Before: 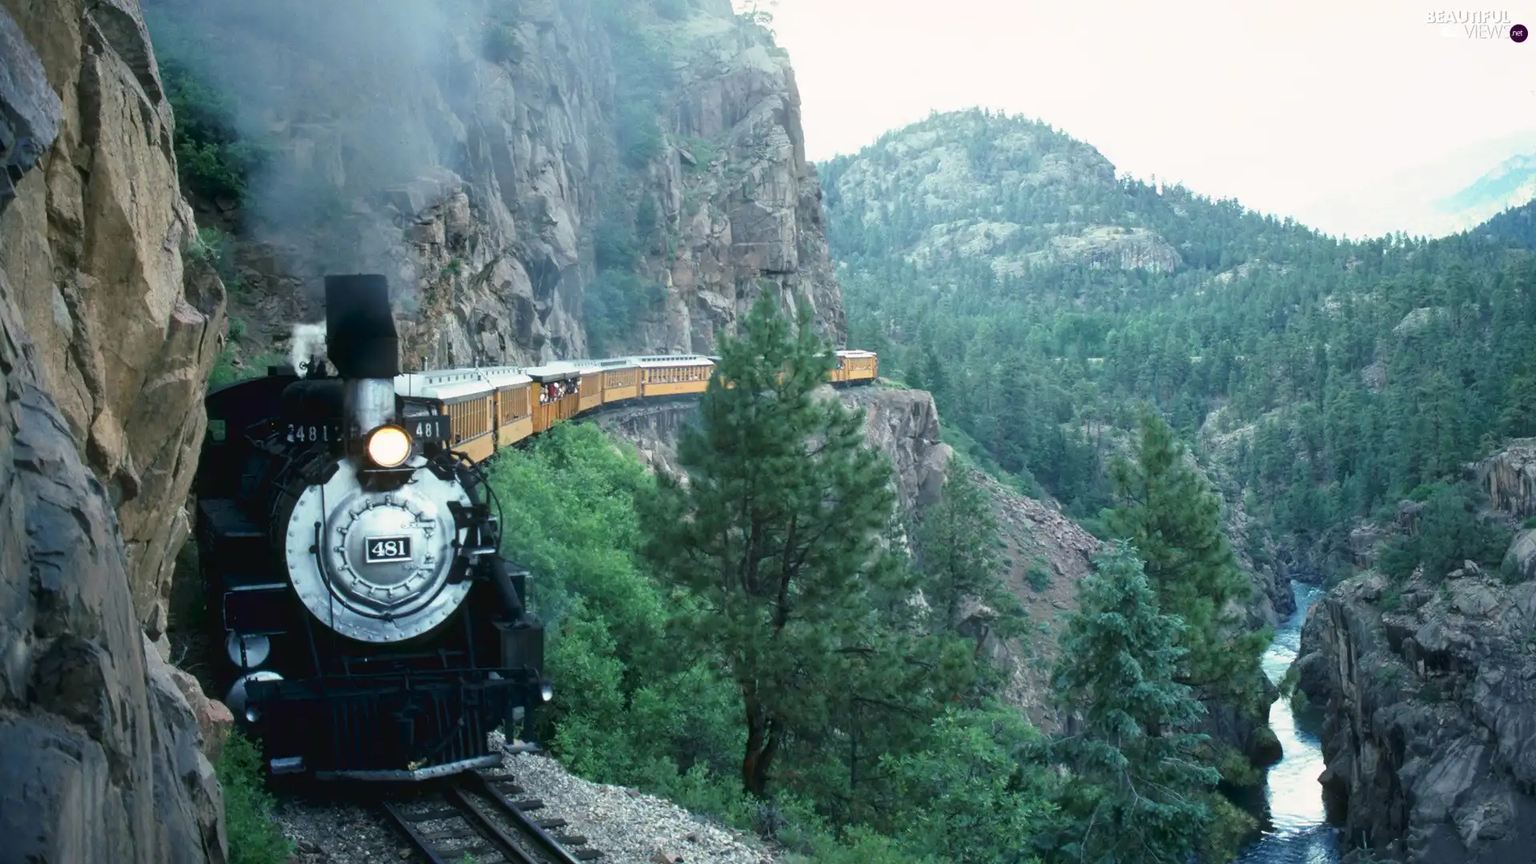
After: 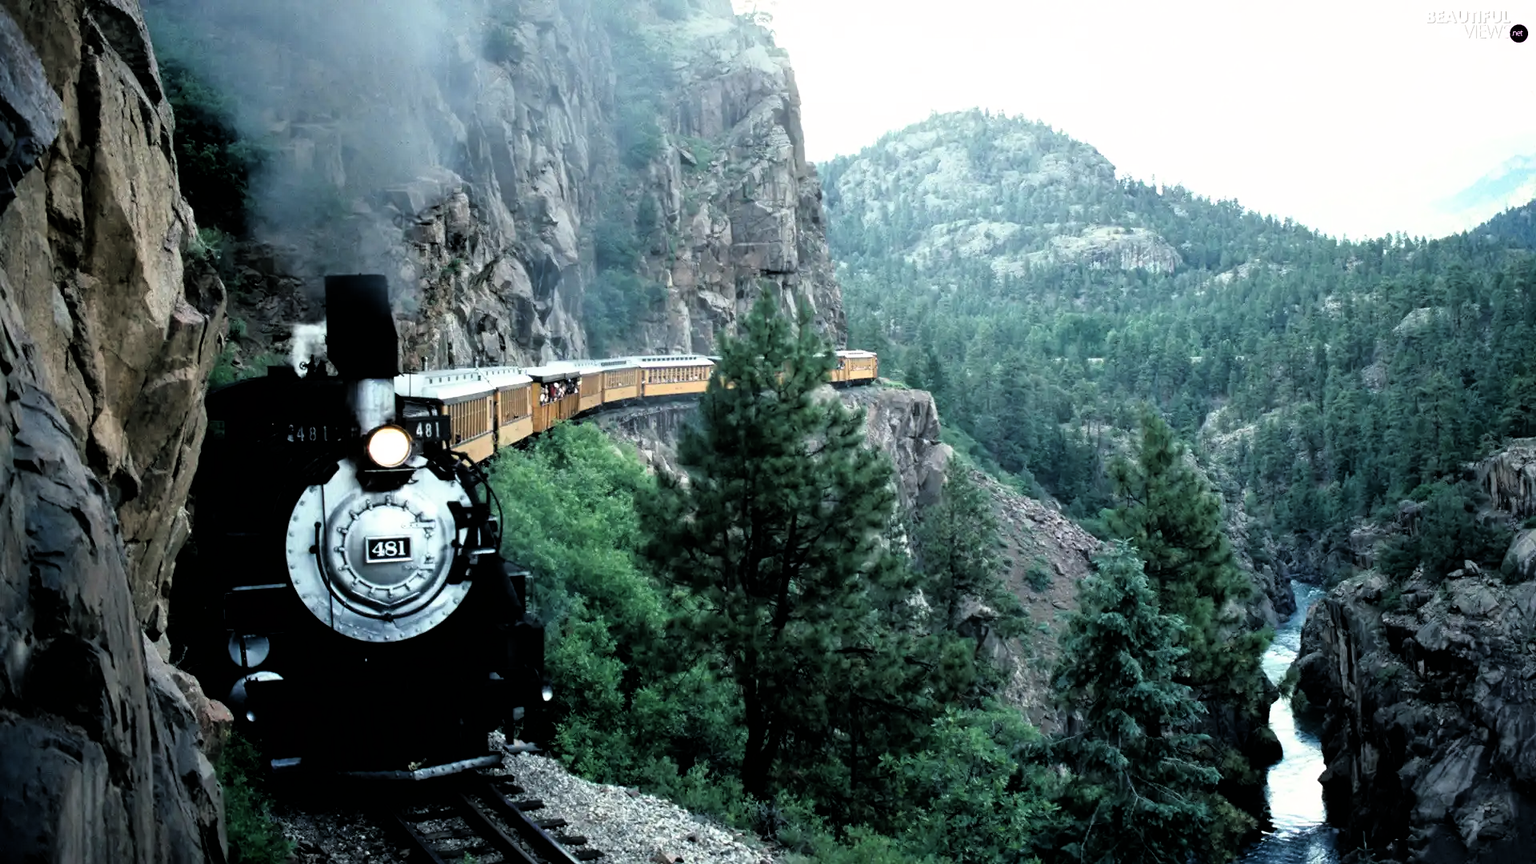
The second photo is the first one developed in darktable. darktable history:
exposure: exposure -0.21 EV
filmic rgb: black relative exposure -3.63 EV, white relative exposure 2.16 EV, hardness 3.62
